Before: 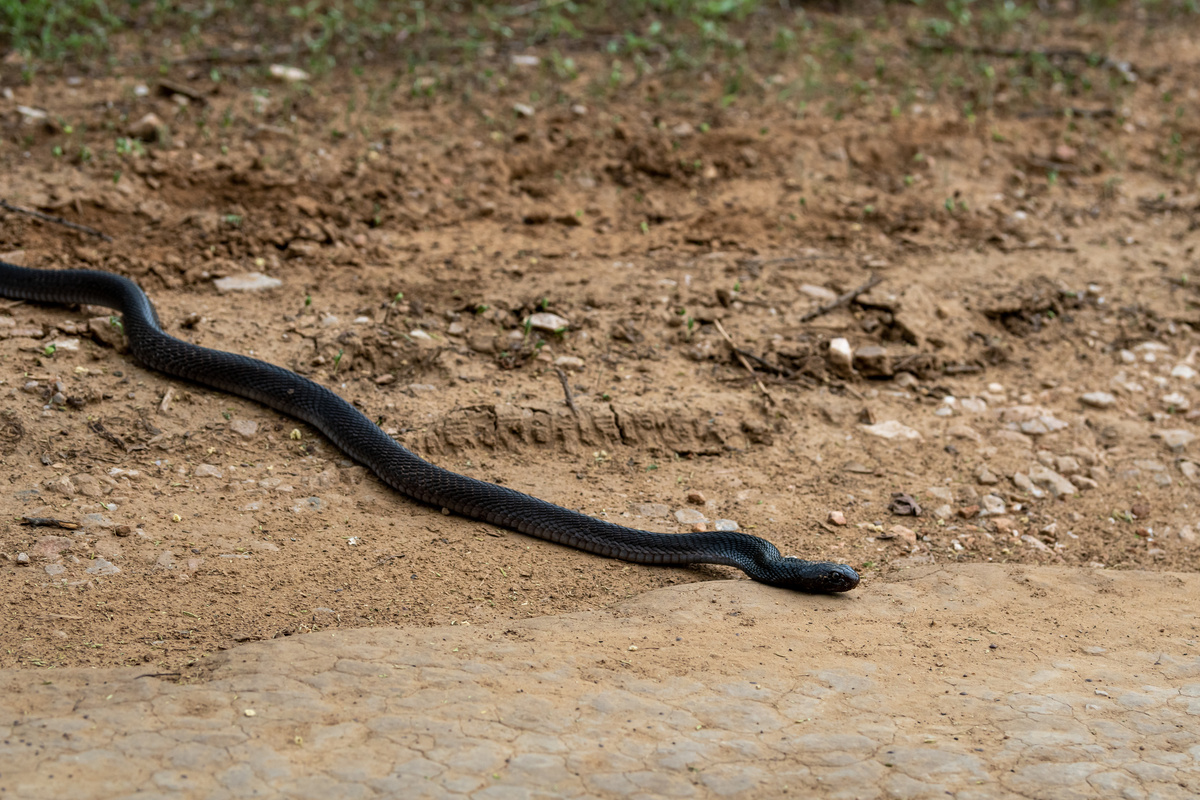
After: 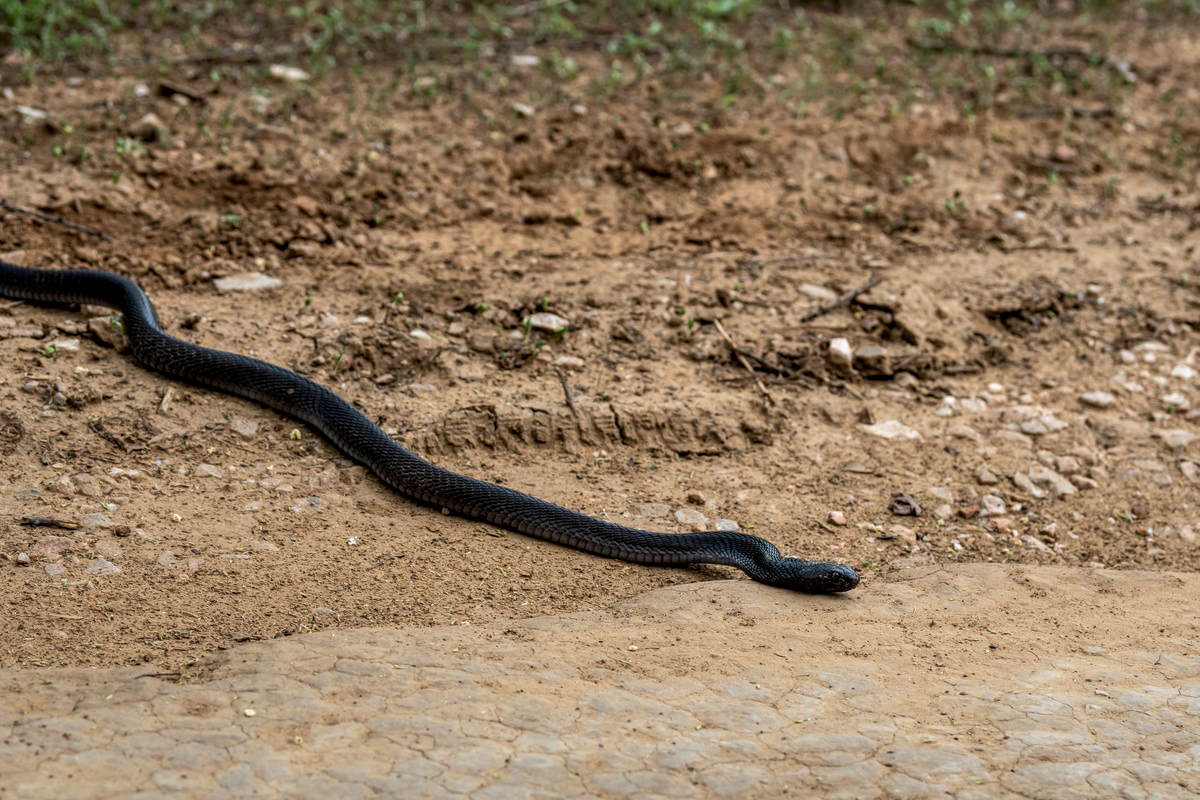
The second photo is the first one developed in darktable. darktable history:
tone equalizer: edges refinement/feathering 500, mask exposure compensation -1.57 EV, preserve details no
local contrast: on, module defaults
